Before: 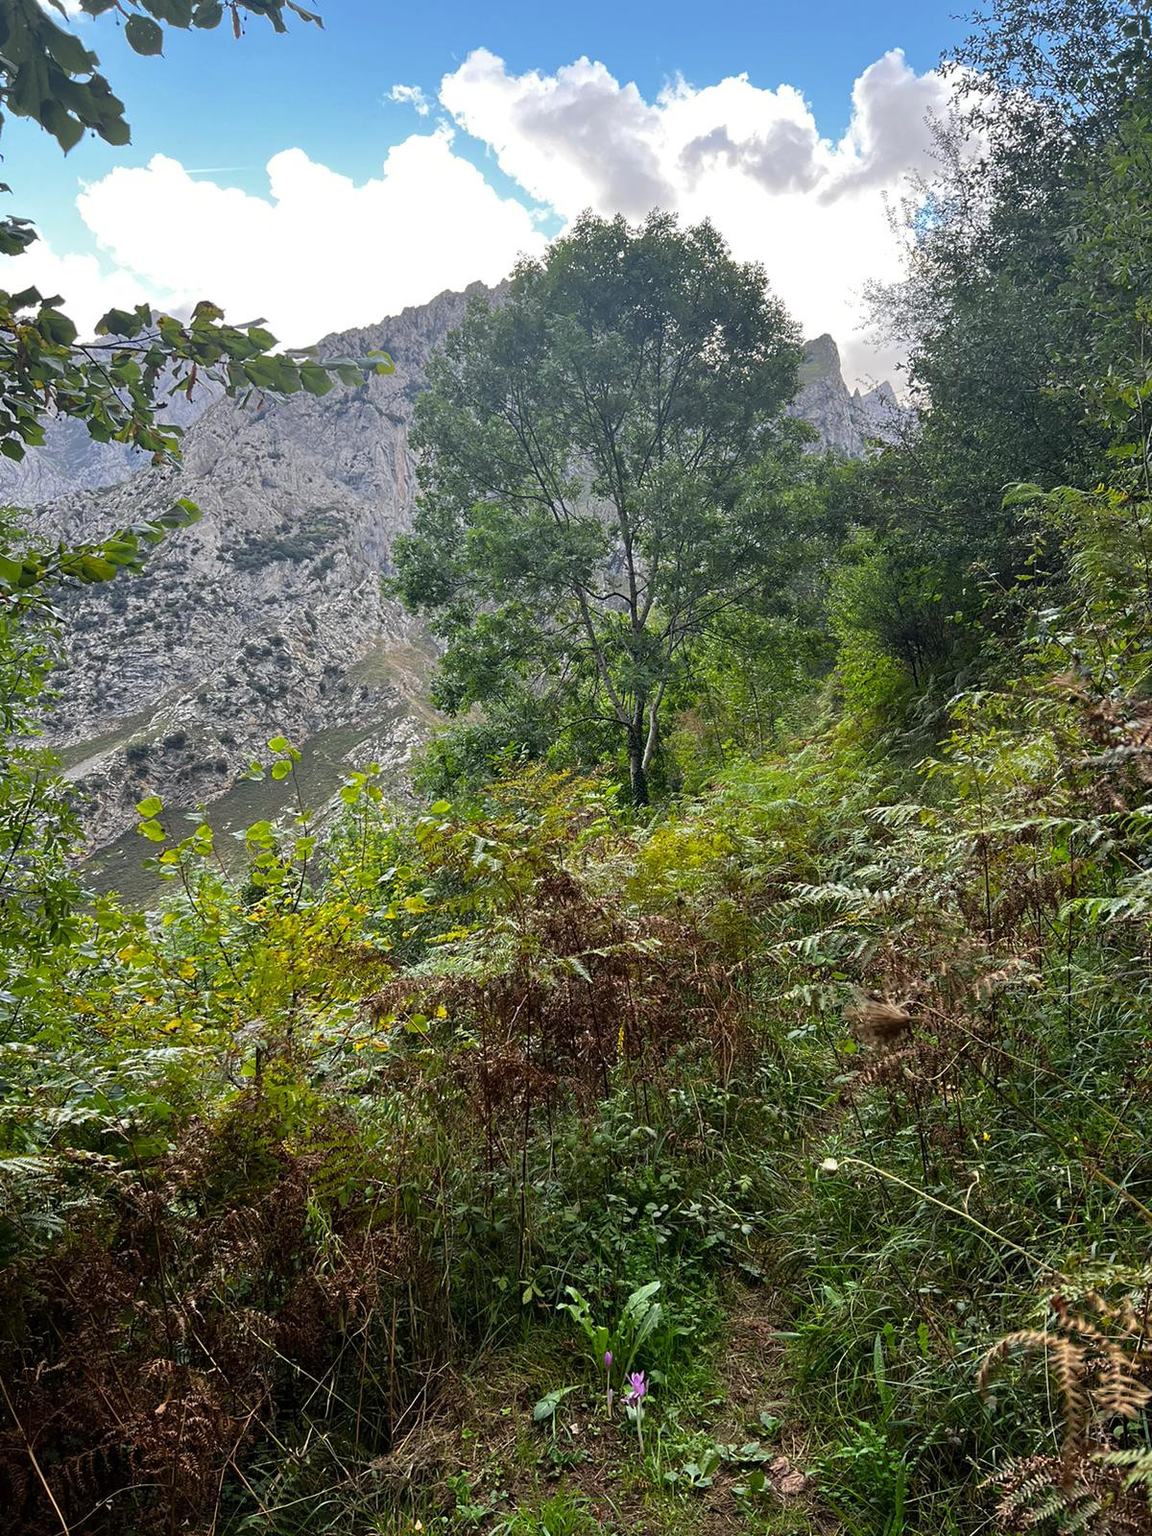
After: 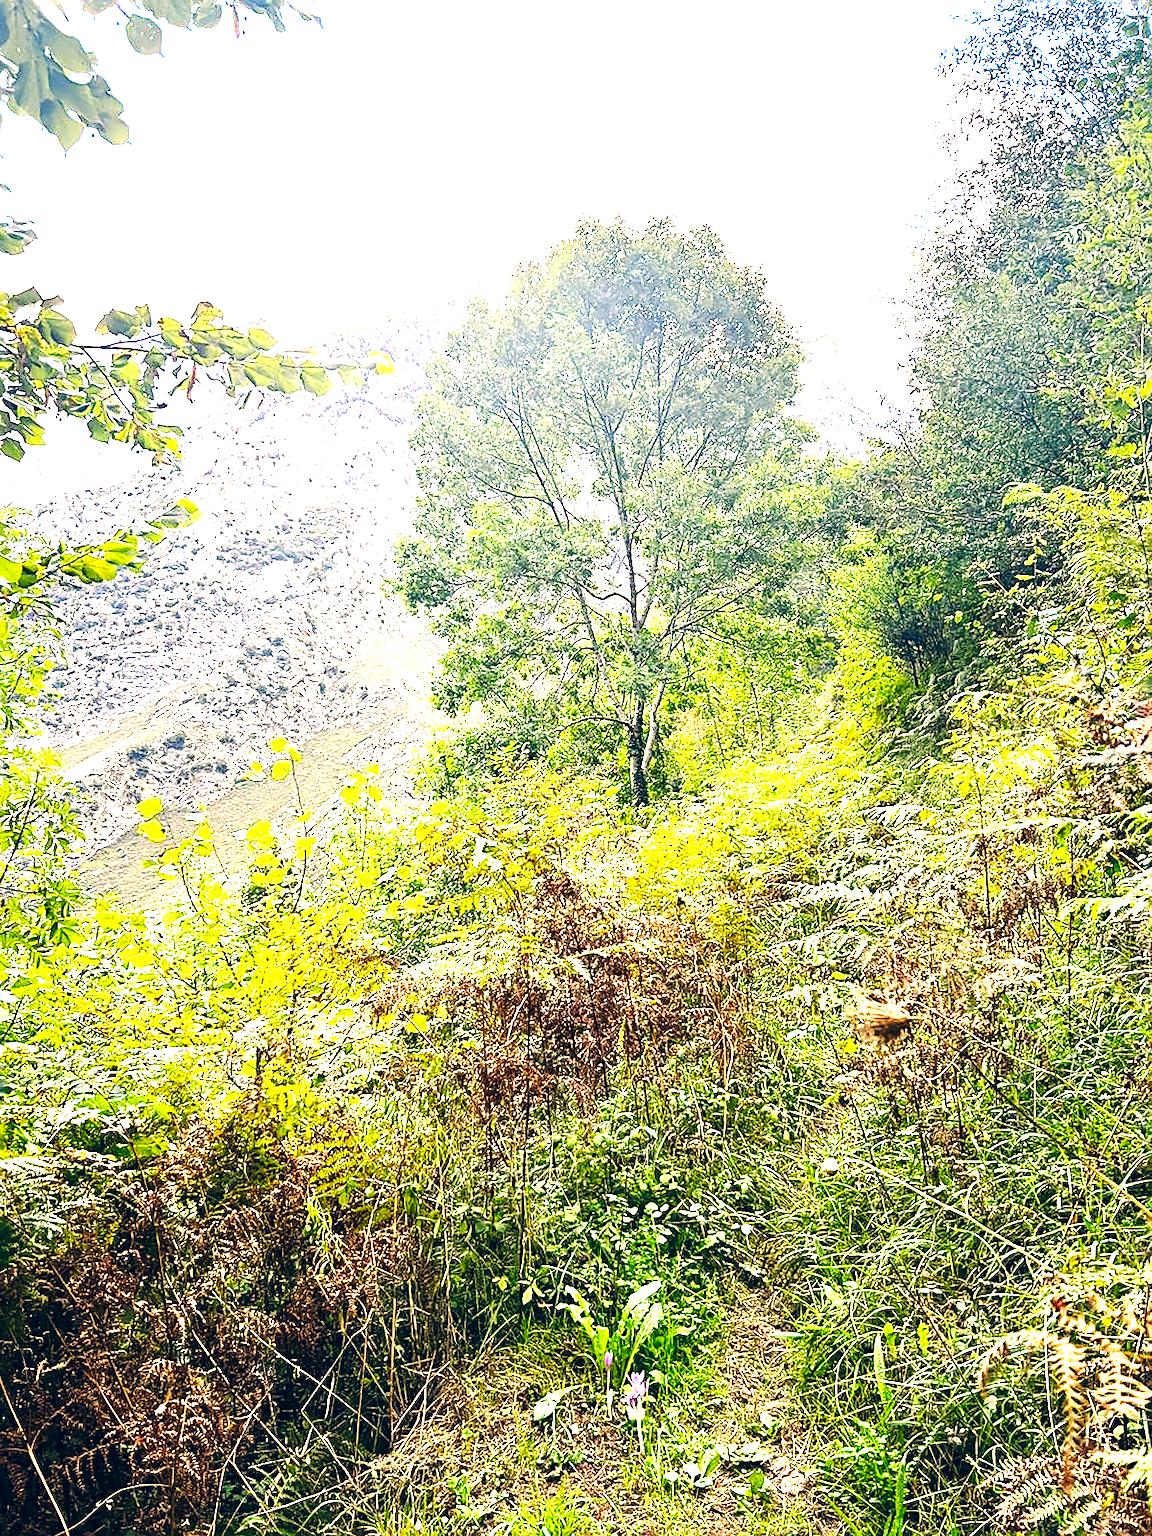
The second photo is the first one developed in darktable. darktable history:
exposure: exposure 0.95 EV, compensate highlight preservation false
levels: levels [0, 0.374, 0.749]
base curve: curves: ch0 [(0, 0) (0.028, 0.03) (0.121, 0.232) (0.46, 0.748) (0.859, 0.968) (1, 1)], preserve colors none
color correction: highlights a* 10.32, highlights b* 14.66, shadows a* -9.59, shadows b* -15.02
sharpen: on, module defaults
